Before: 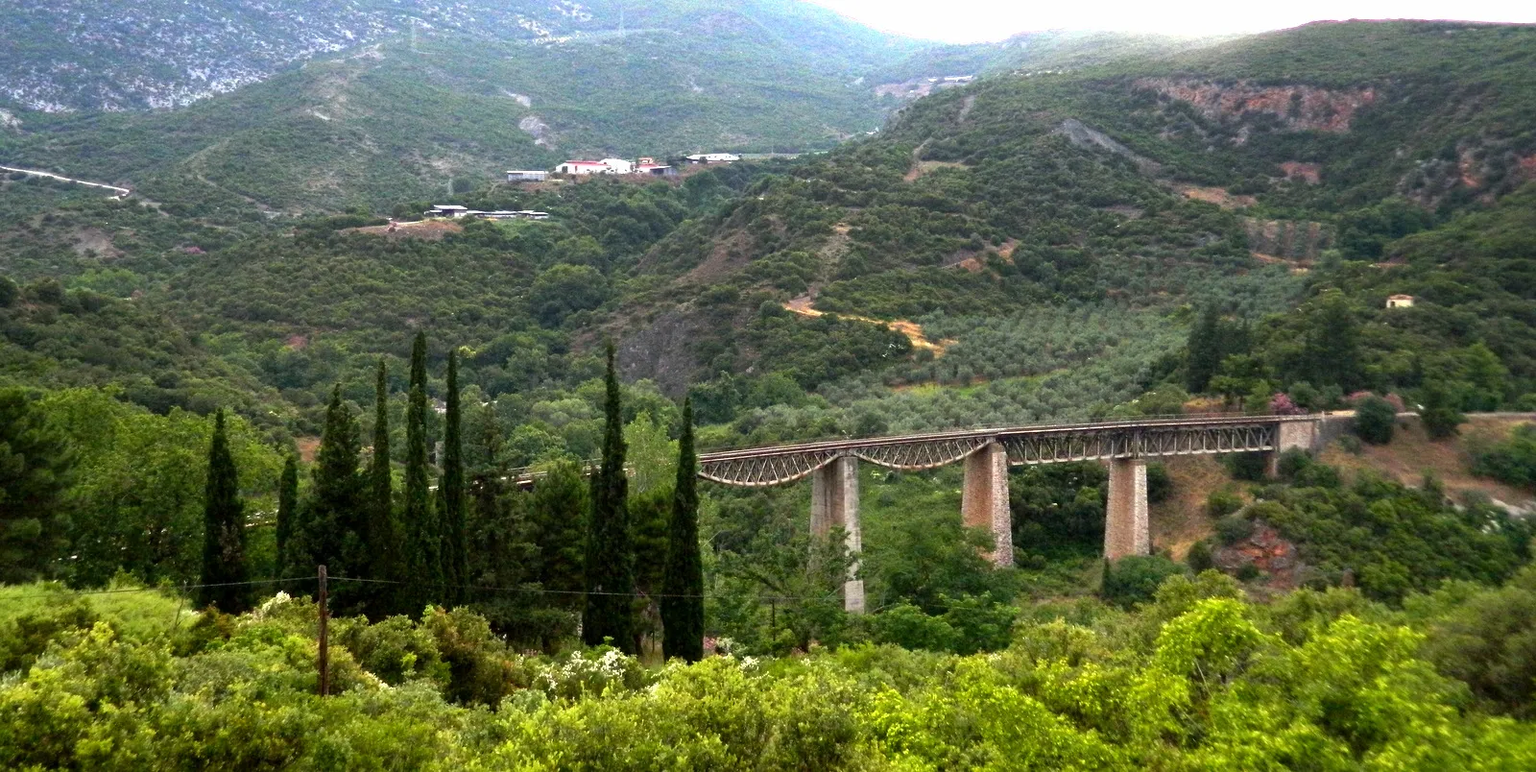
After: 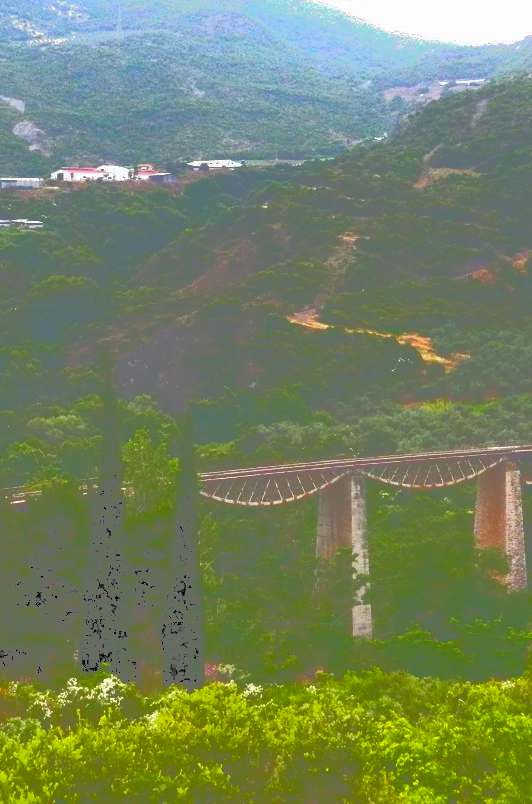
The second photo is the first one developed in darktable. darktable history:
contrast brightness saturation: brightness -0.246, saturation 0.205
tone curve: curves: ch0 [(0, 0) (0.003, 0.449) (0.011, 0.449) (0.025, 0.449) (0.044, 0.45) (0.069, 0.453) (0.1, 0.453) (0.136, 0.455) (0.177, 0.458) (0.224, 0.462) (0.277, 0.47) (0.335, 0.491) (0.399, 0.522) (0.468, 0.561) (0.543, 0.619) (0.623, 0.69) (0.709, 0.756) (0.801, 0.802) (0.898, 0.825) (1, 1)], color space Lab, independent channels, preserve colors none
crop: left 33.051%, right 33.648%
